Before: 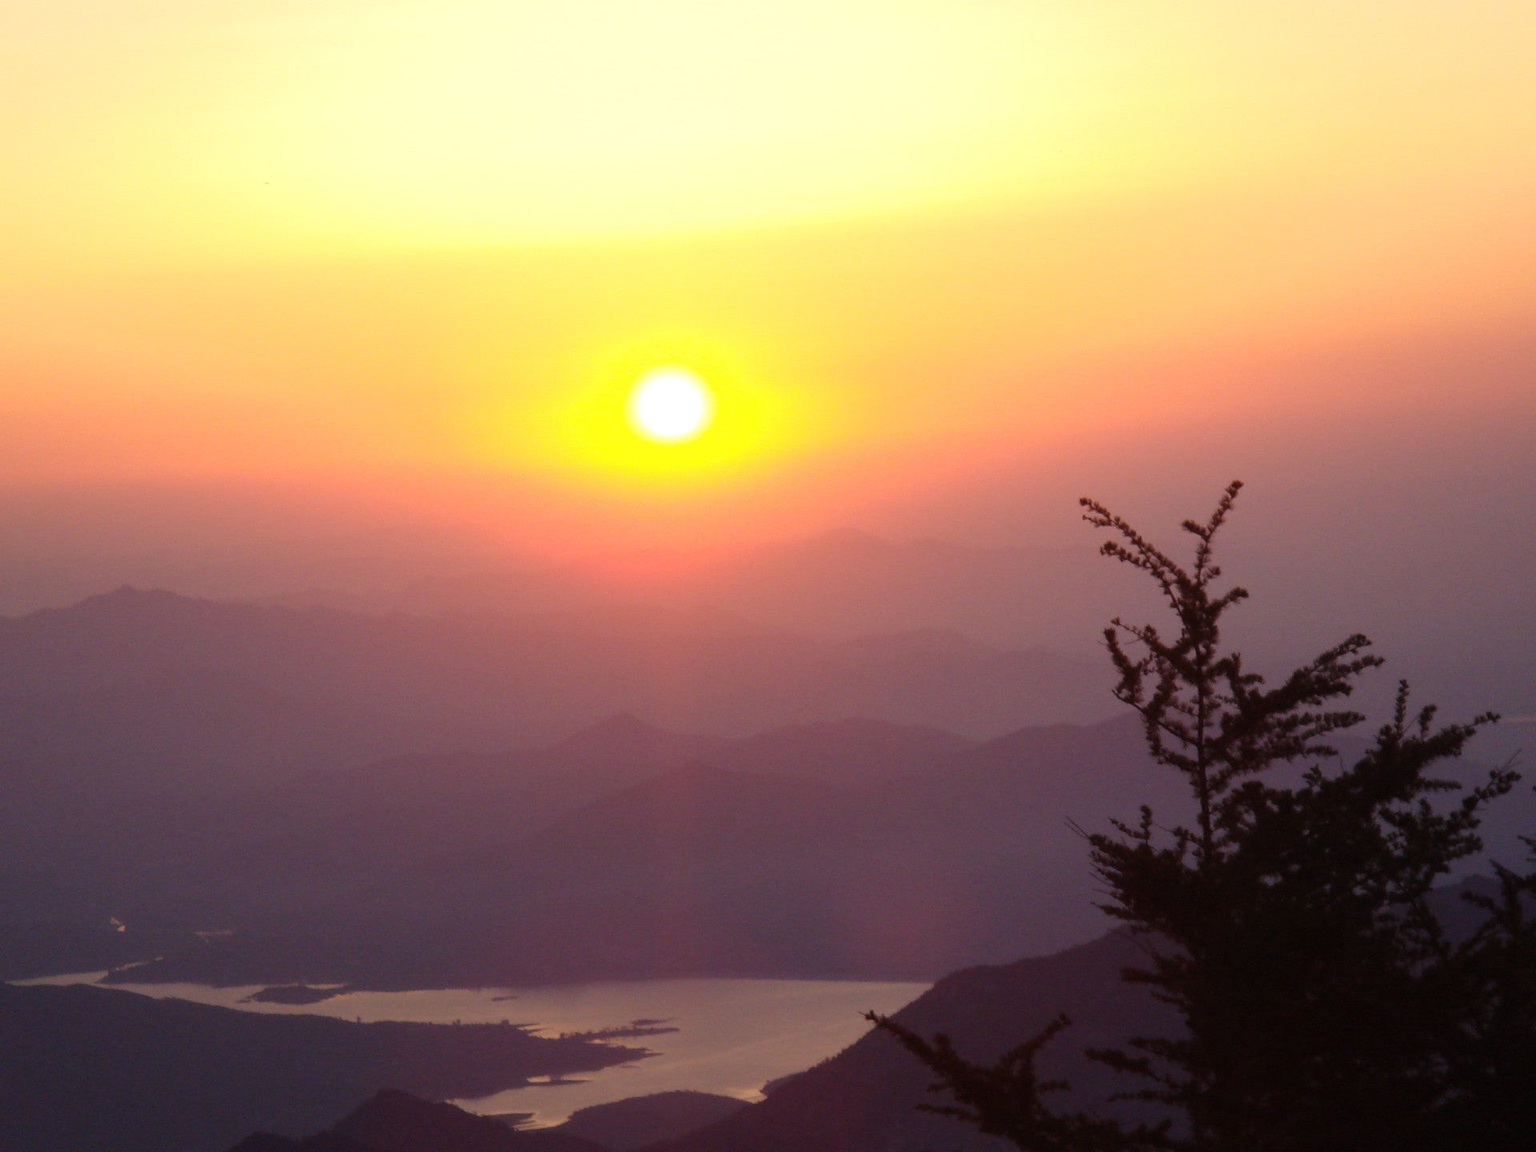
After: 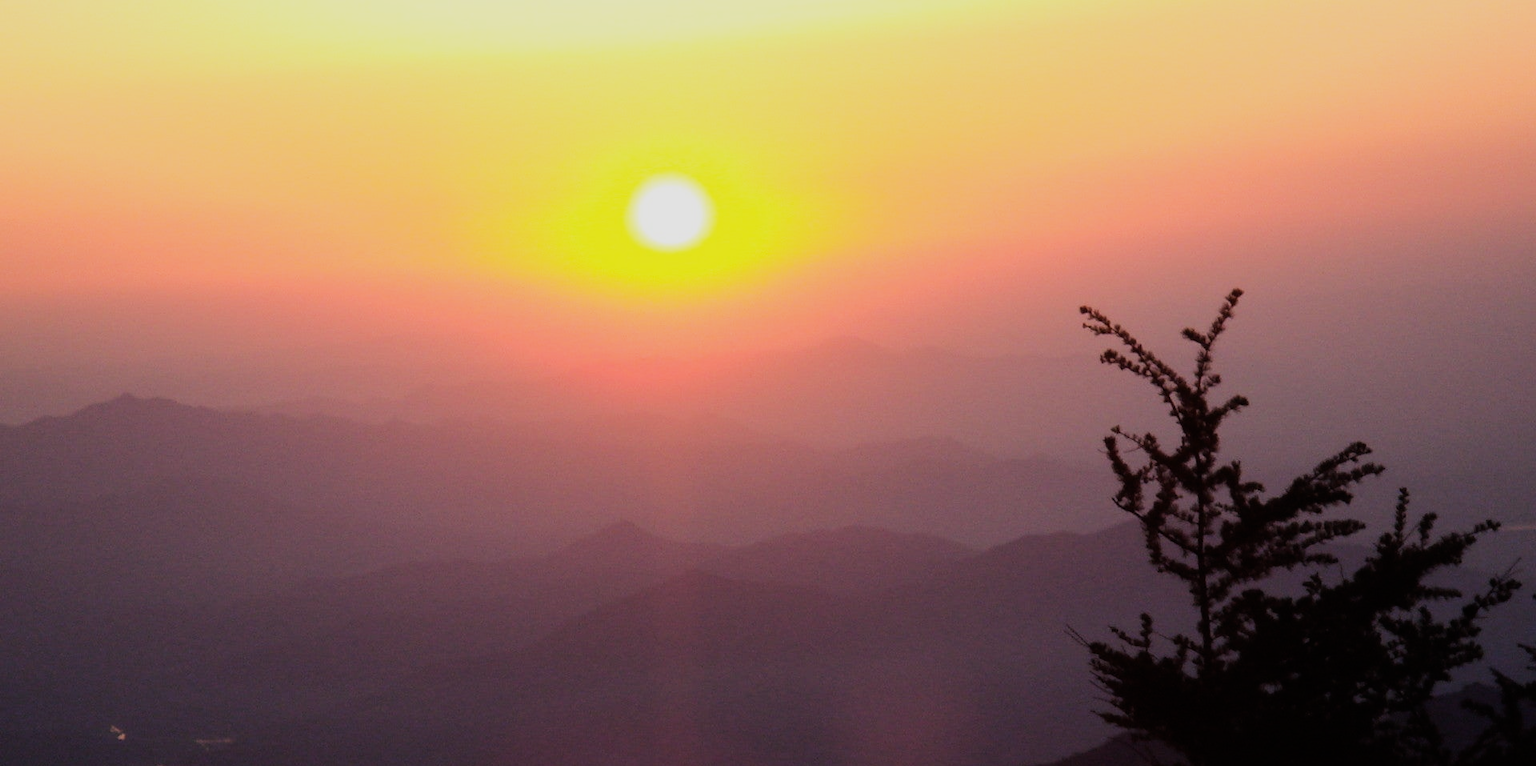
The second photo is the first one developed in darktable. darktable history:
crop: top 16.727%, bottom 16.727%
filmic rgb: black relative exposure -7.5 EV, white relative exposure 5 EV, hardness 3.31, contrast 1.3, contrast in shadows safe
